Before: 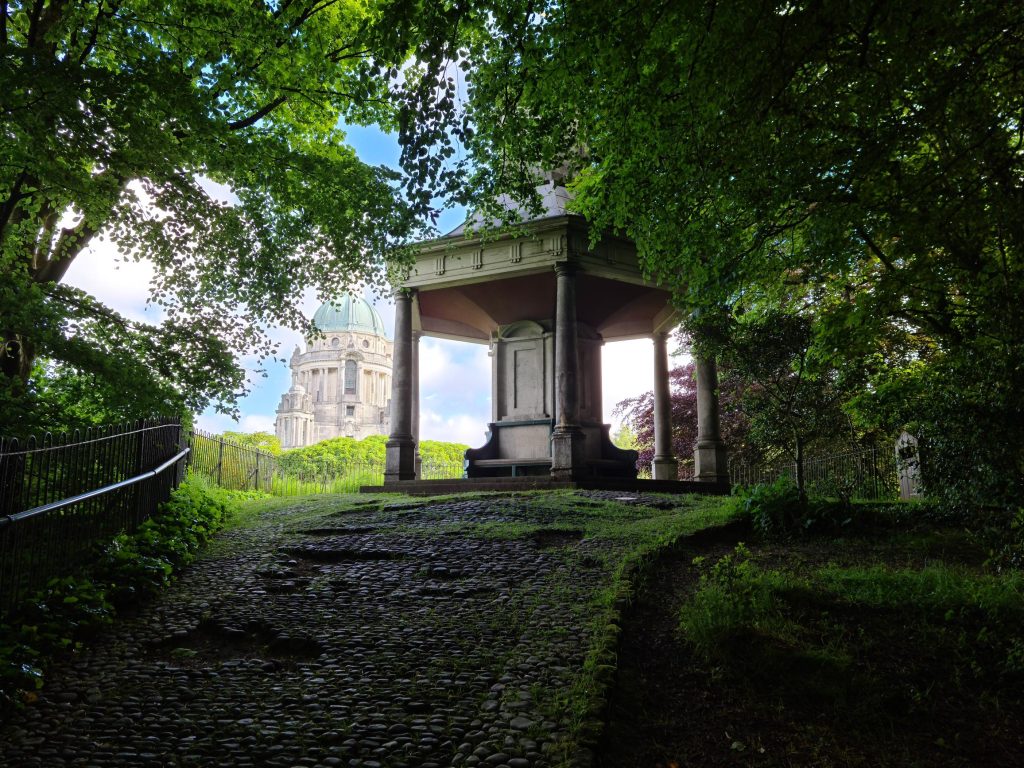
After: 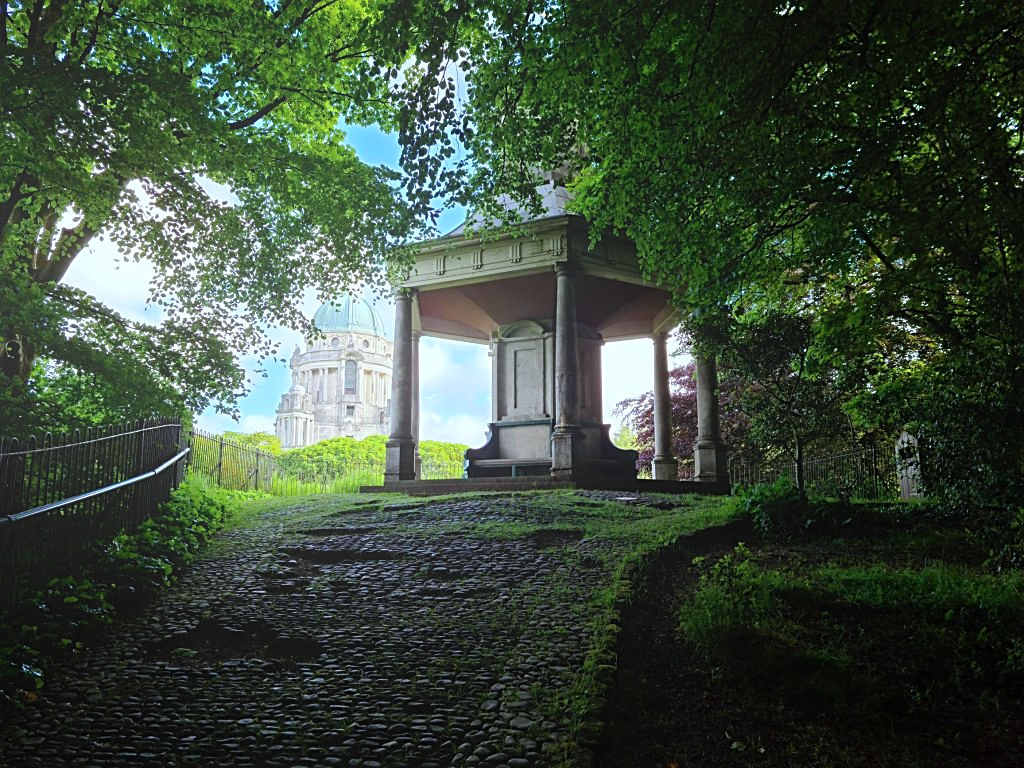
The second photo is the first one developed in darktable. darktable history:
sharpen: on, module defaults
color calibration: illuminant Planckian (black body), adaptation linear Bradford (ICC v4), x 0.364, y 0.367, temperature 4417.56 K, saturation algorithm version 1 (2020)
bloom: size 38%, threshold 95%, strength 30%
